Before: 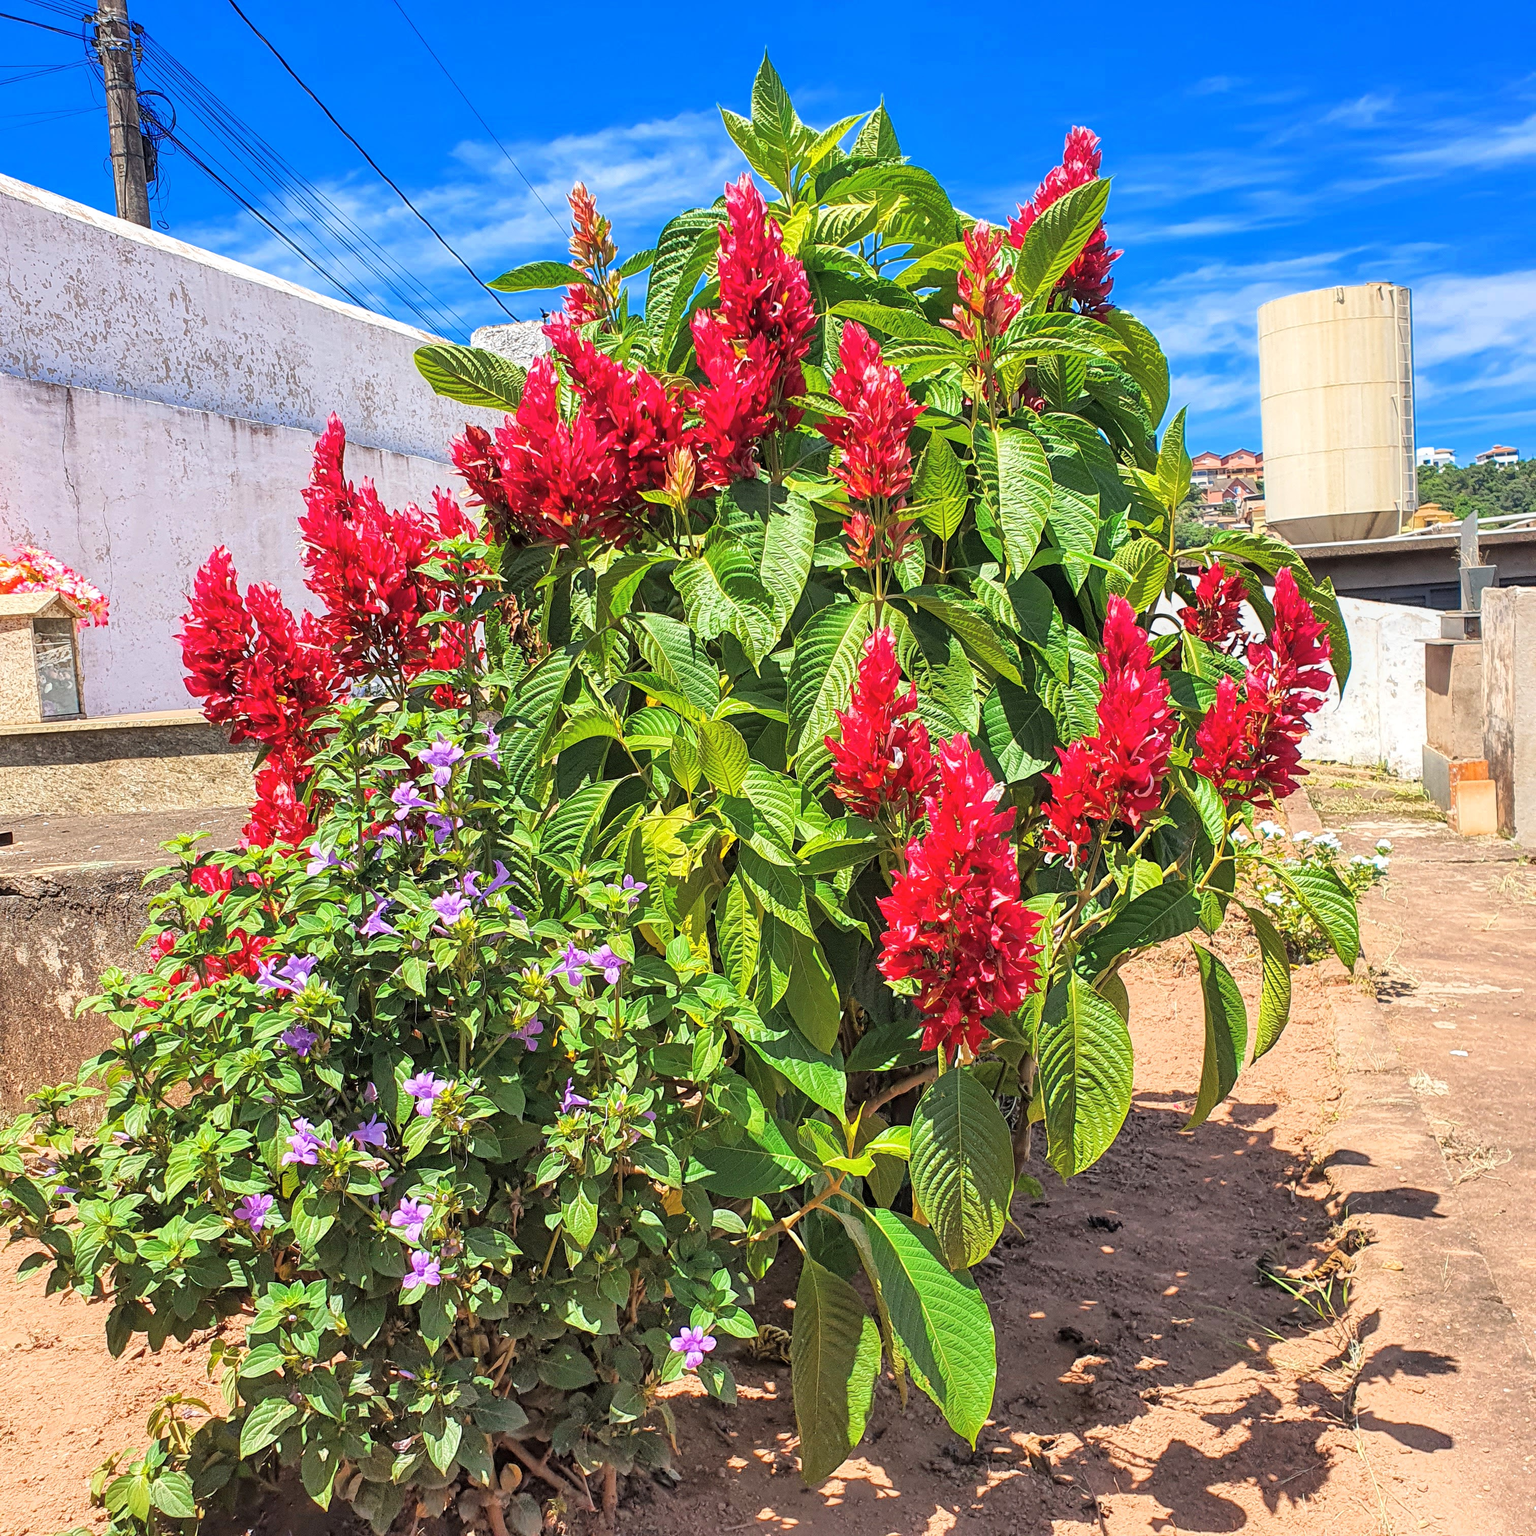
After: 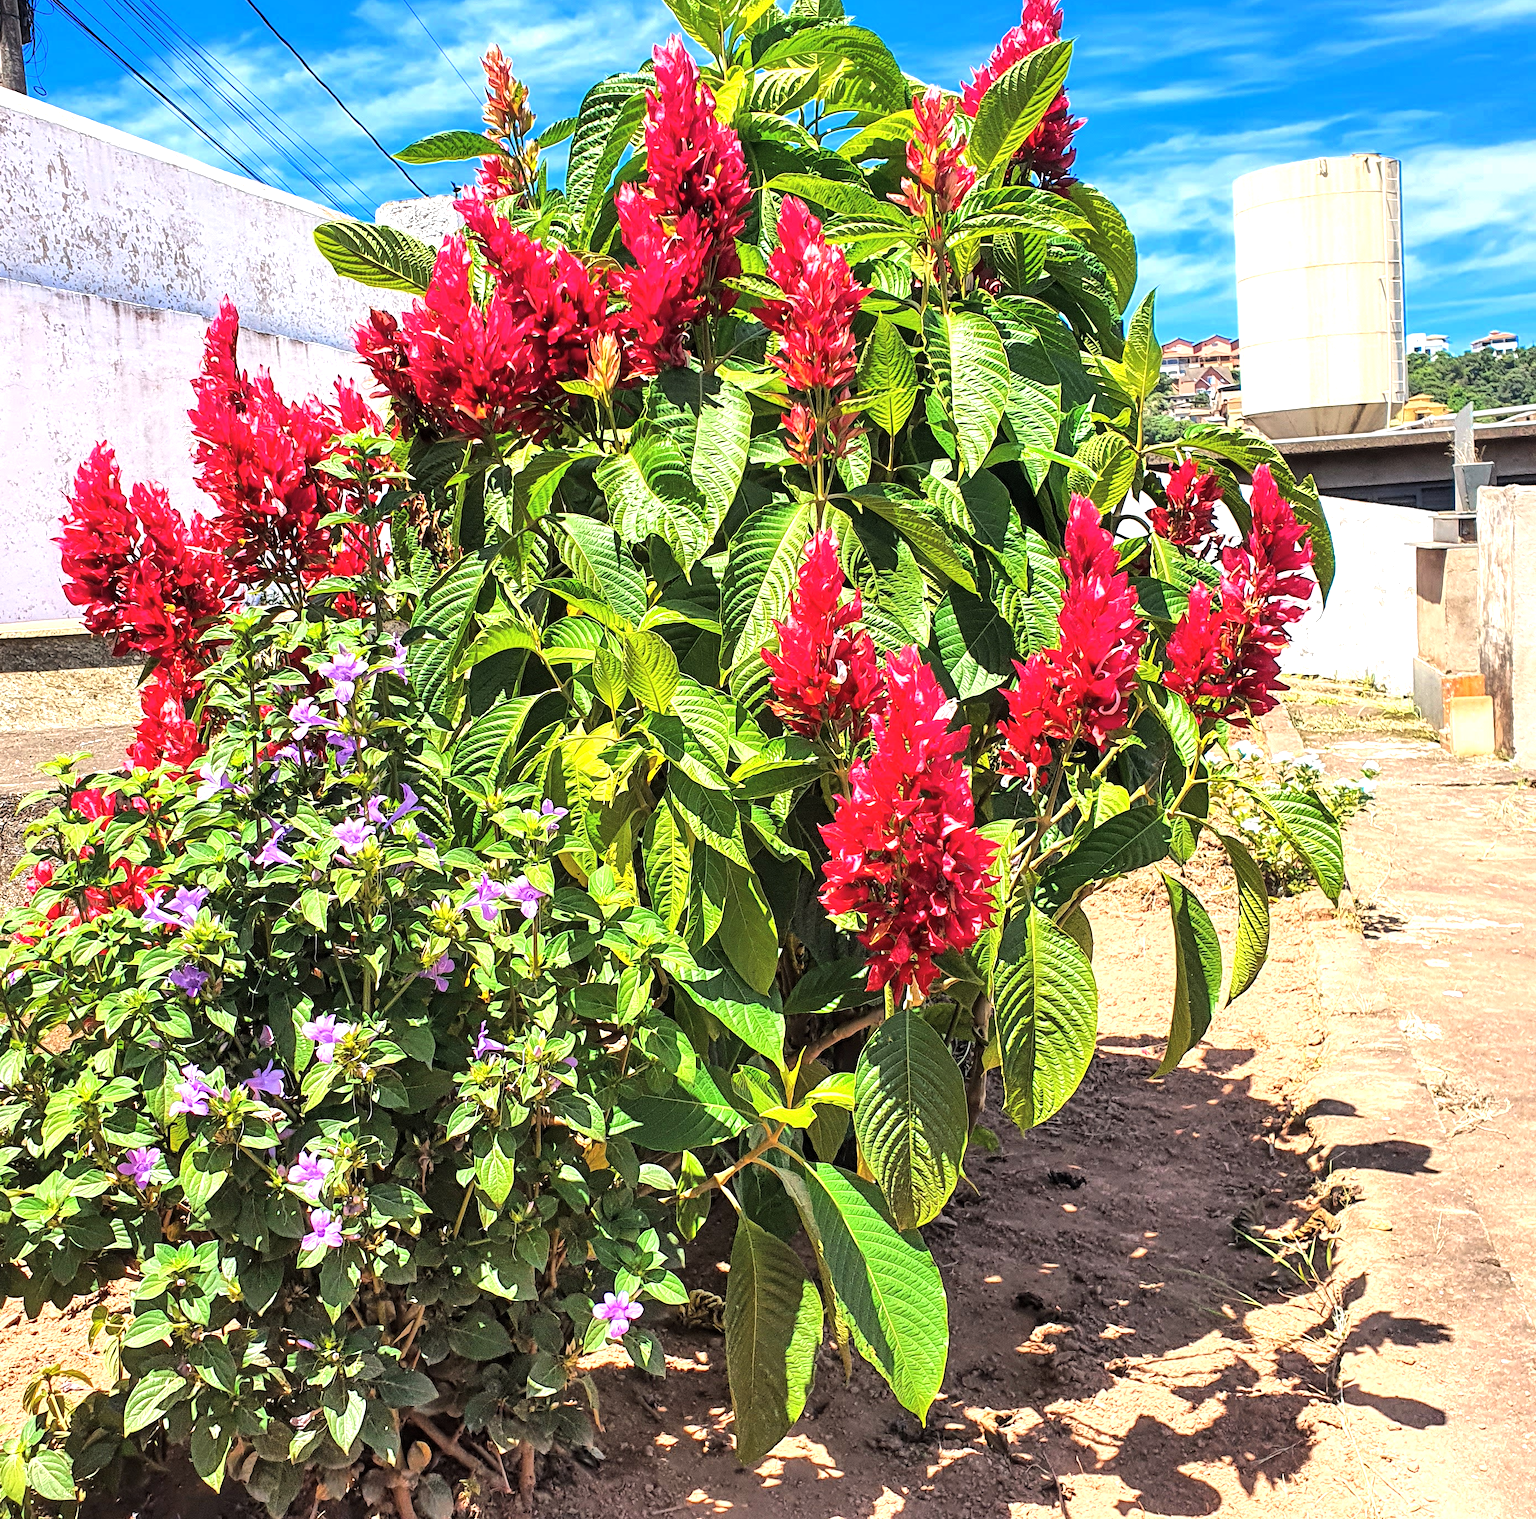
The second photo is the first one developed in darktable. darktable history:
crop and rotate: left 8.262%, top 9.226%
tone equalizer: -8 EV -0.75 EV, -7 EV -0.7 EV, -6 EV -0.6 EV, -5 EV -0.4 EV, -3 EV 0.4 EV, -2 EV 0.6 EV, -1 EV 0.7 EV, +0 EV 0.75 EV, edges refinement/feathering 500, mask exposure compensation -1.57 EV, preserve details no
